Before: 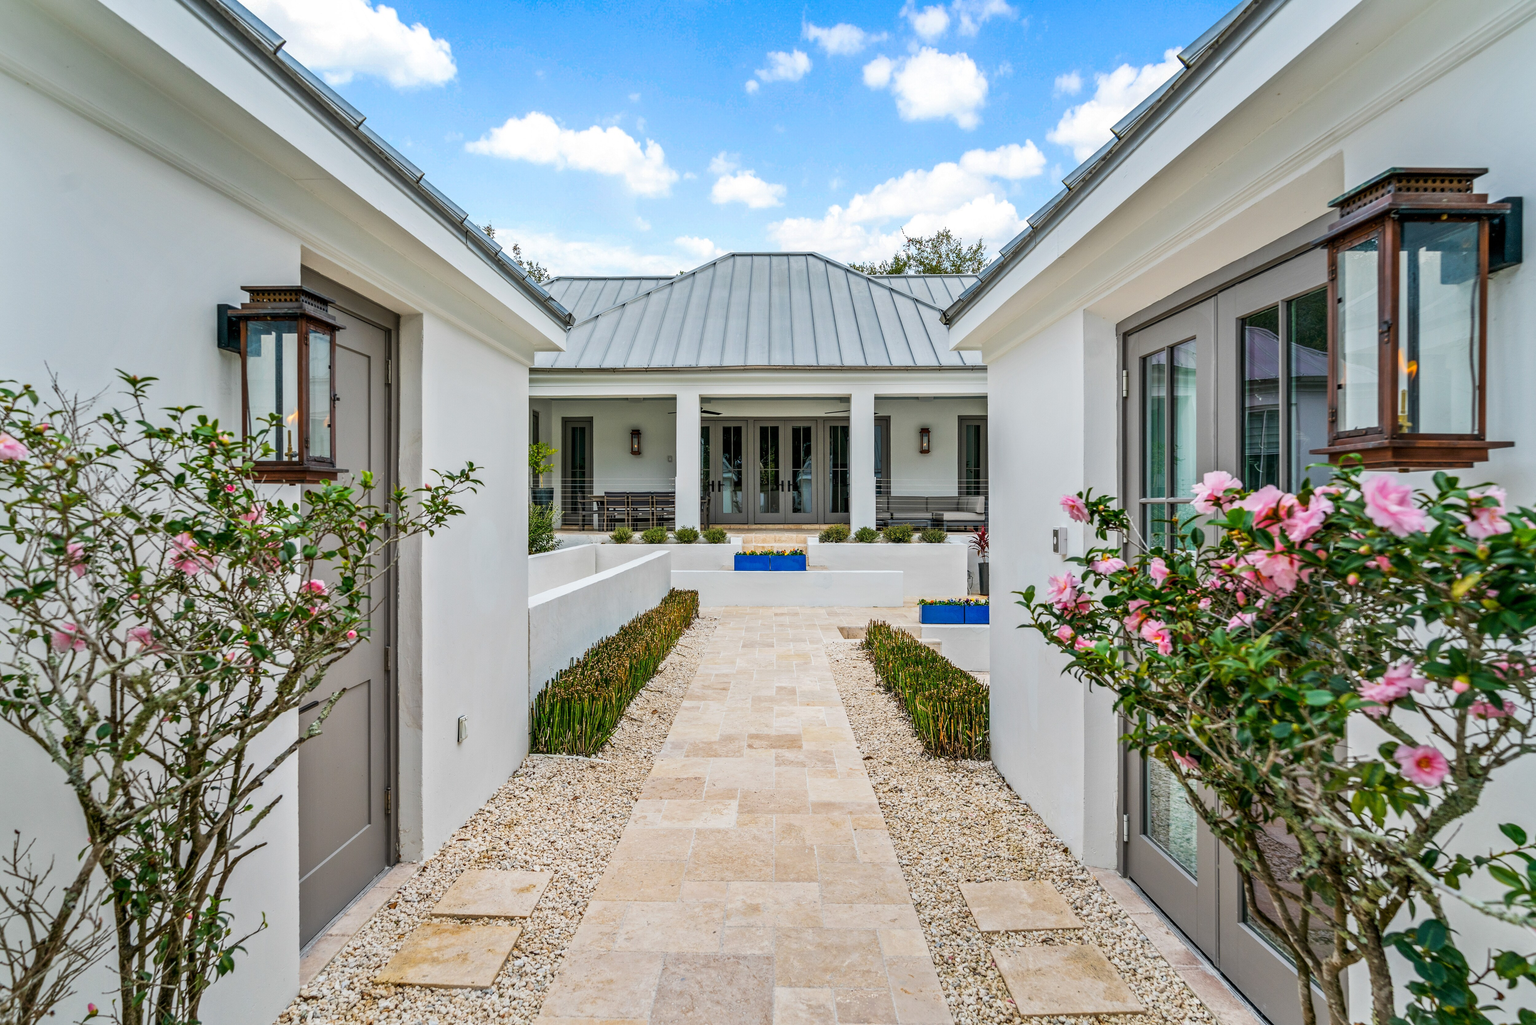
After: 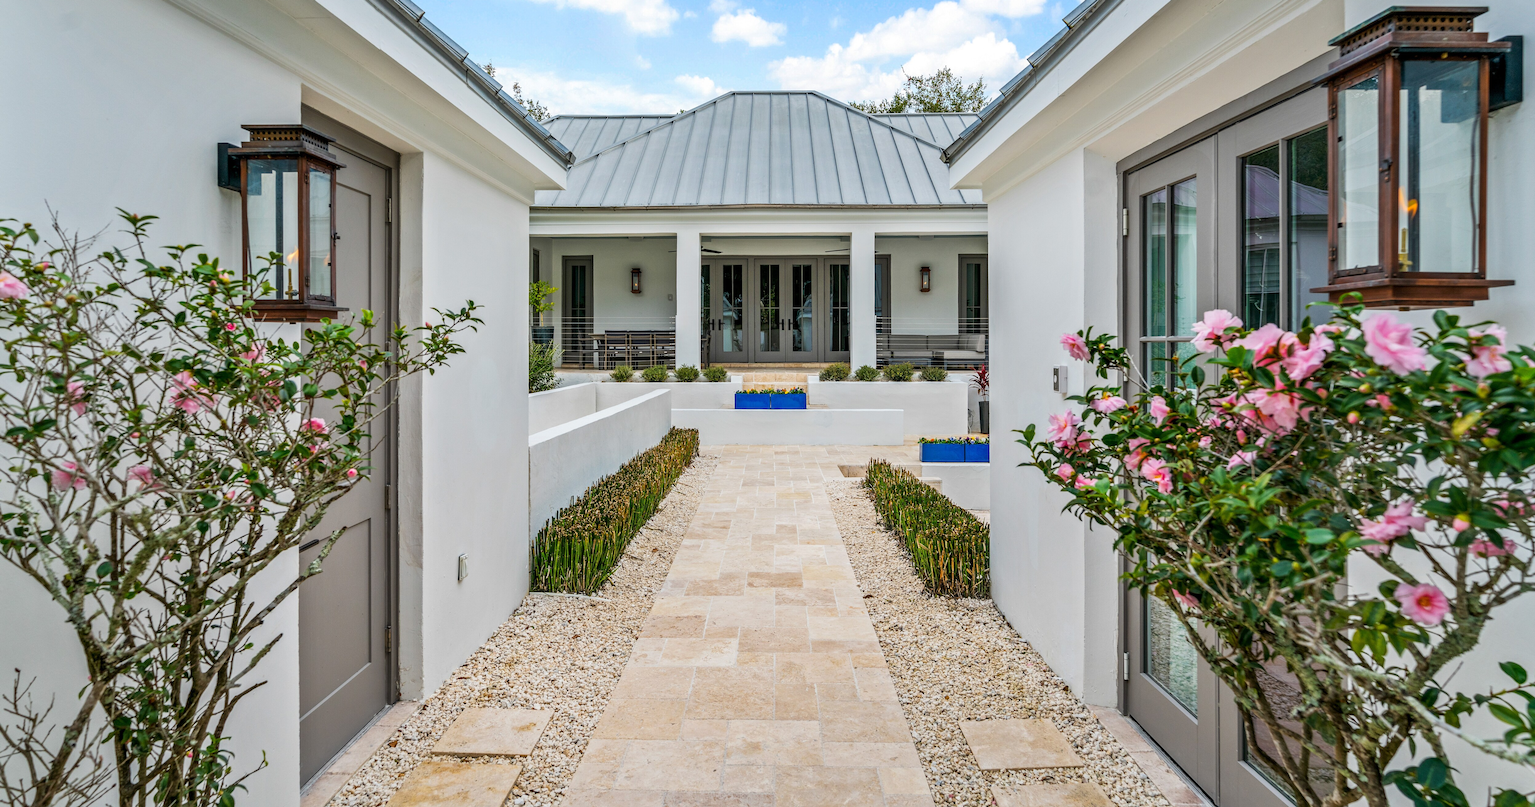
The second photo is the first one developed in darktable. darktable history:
crop and rotate: top 15.791%, bottom 5.345%
